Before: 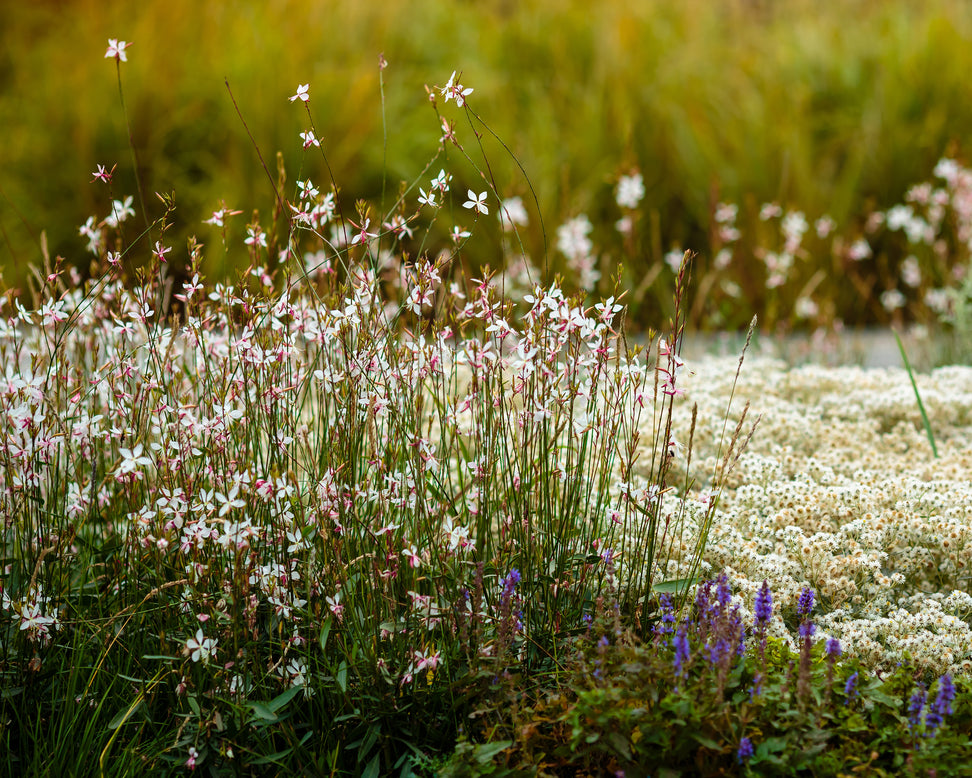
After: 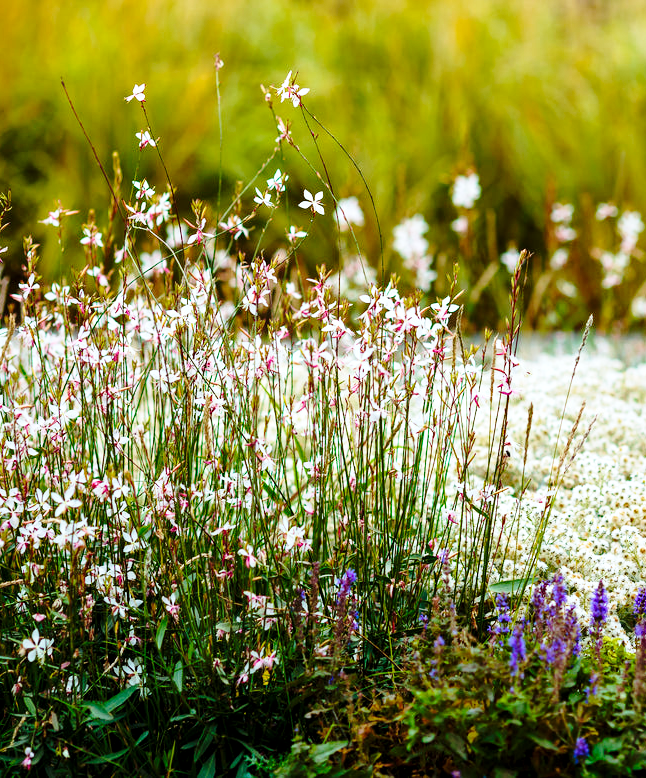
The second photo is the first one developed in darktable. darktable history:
crop: left 16.899%, right 16.556%
color calibration: x 0.367, y 0.379, temperature 4395.86 K
tone equalizer: on, module defaults
color correction: highlights a* -0.137, highlights b* 0.137
base curve: curves: ch0 [(0, 0) (0.028, 0.03) (0.121, 0.232) (0.46, 0.748) (0.859, 0.968) (1, 1)], preserve colors none
local contrast: mode bilateral grid, contrast 20, coarseness 50, detail 120%, midtone range 0.2
exposure: black level correction 0.001, compensate highlight preservation false
